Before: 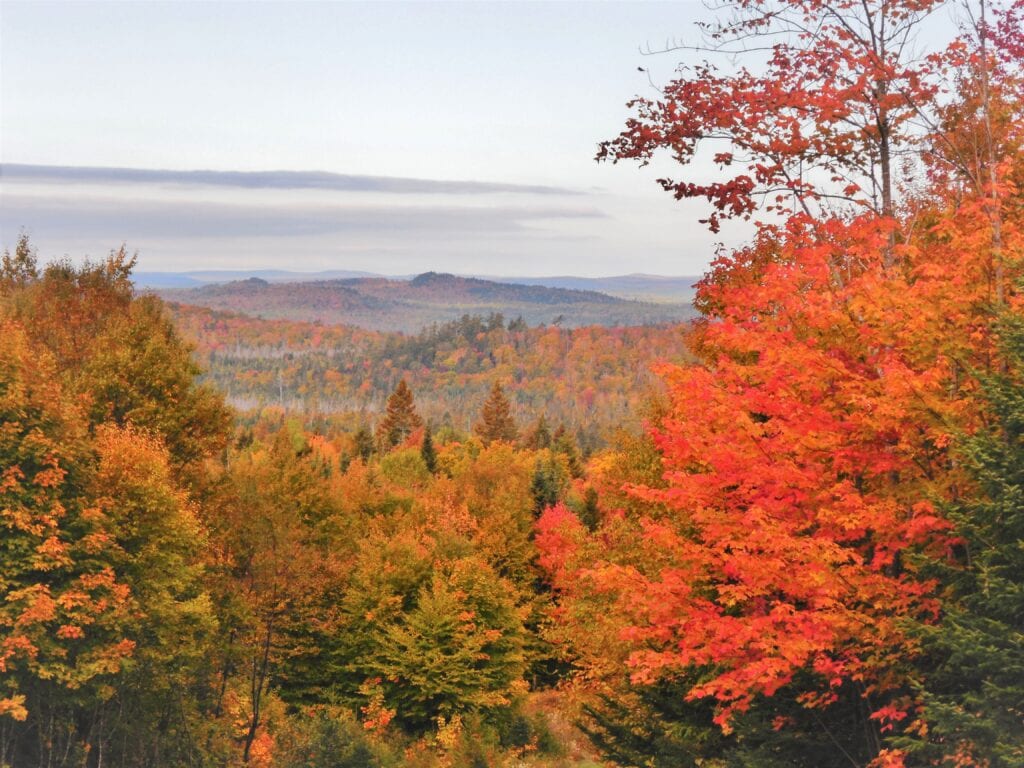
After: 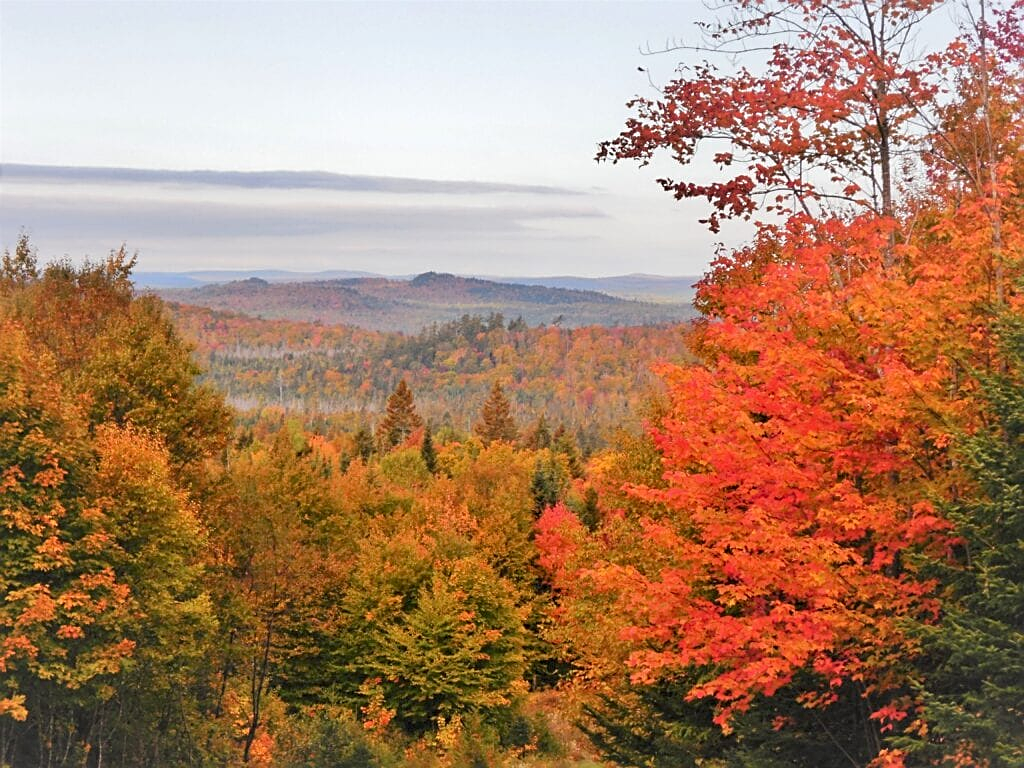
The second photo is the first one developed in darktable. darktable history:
sharpen: on, module defaults
exposure: black level correction 0.004, exposure 0.015 EV, compensate exposure bias true, compensate highlight preservation false
